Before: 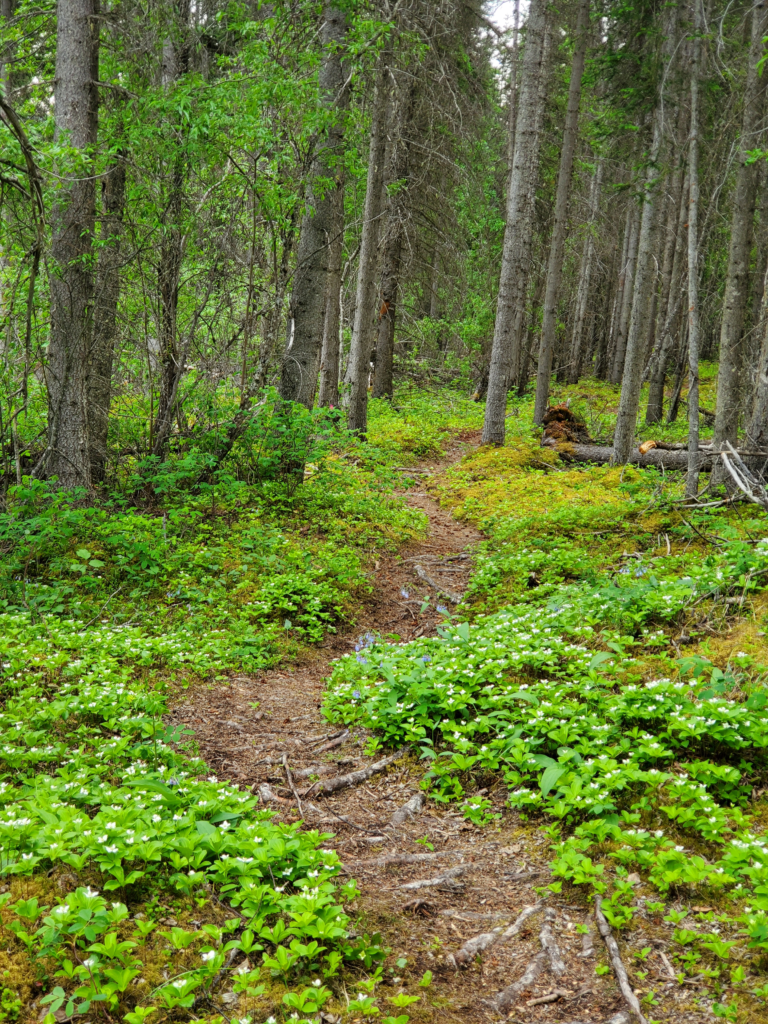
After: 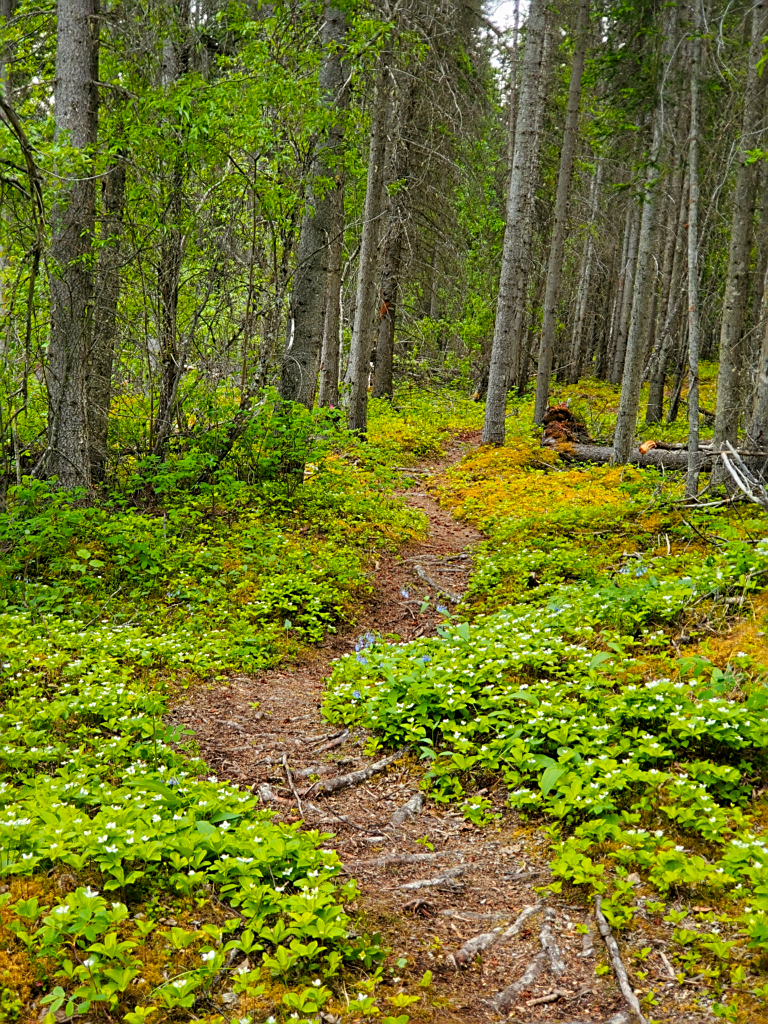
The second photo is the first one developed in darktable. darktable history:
exposure: exposure -0.04 EV, compensate highlight preservation false
color zones: curves: ch1 [(0.24, 0.629) (0.75, 0.5)]; ch2 [(0.255, 0.454) (0.745, 0.491)]
sharpen: on, module defaults
